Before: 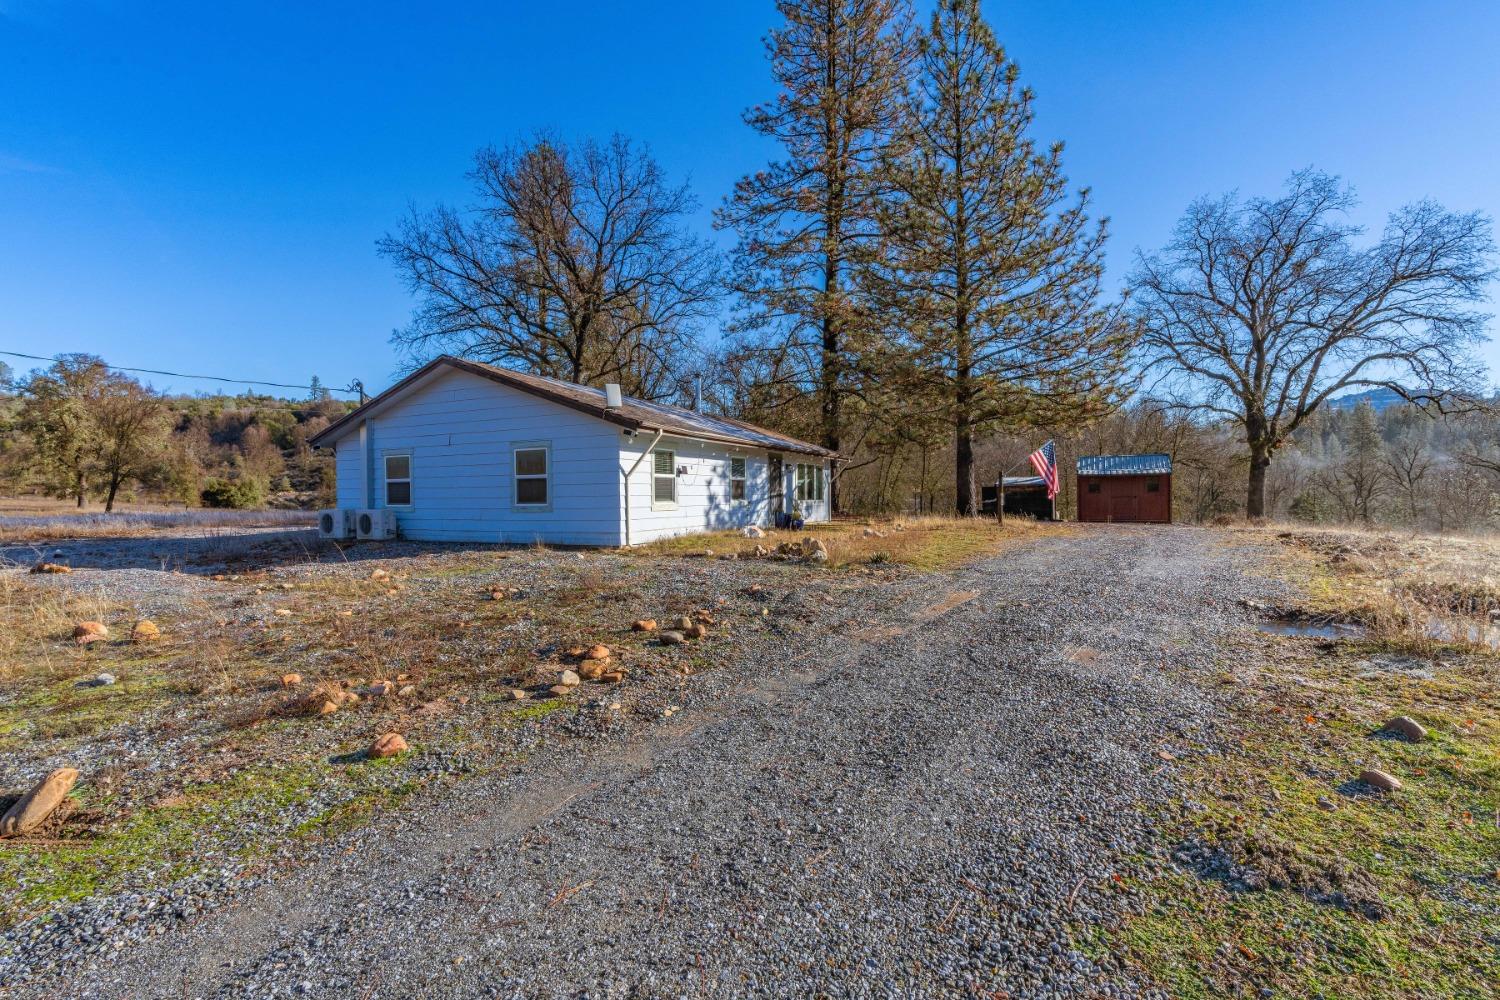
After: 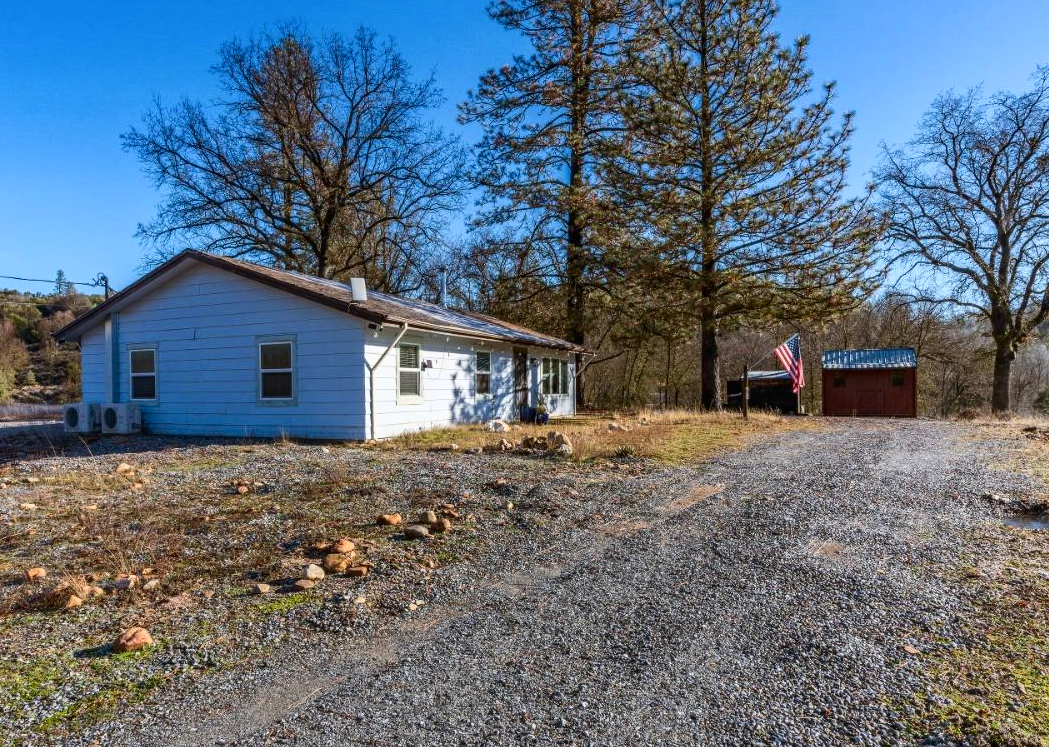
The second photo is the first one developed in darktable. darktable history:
contrast brightness saturation: contrast 0.22
crop and rotate: left 17.046%, top 10.659%, right 12.989%, bottom 14.553%
tone equalizer: on, module defaults
